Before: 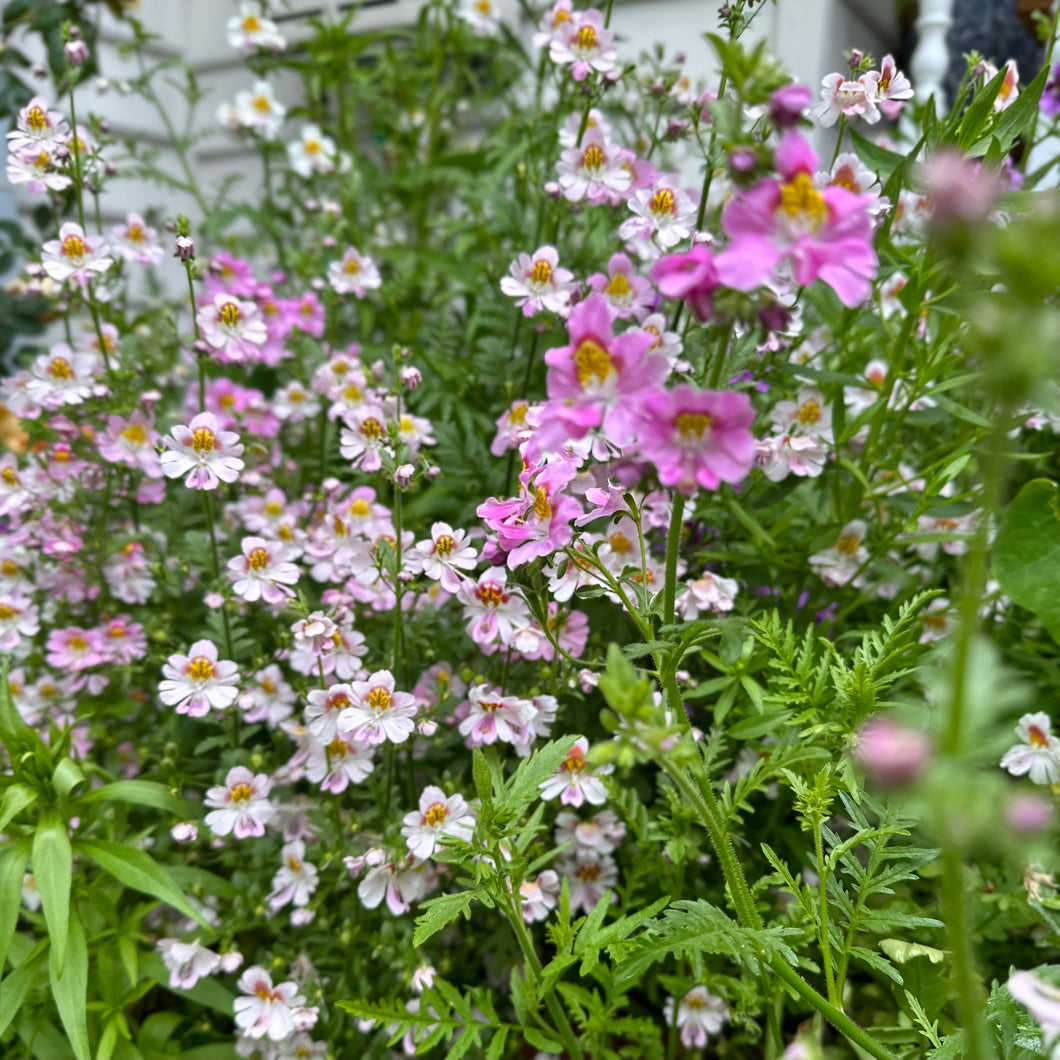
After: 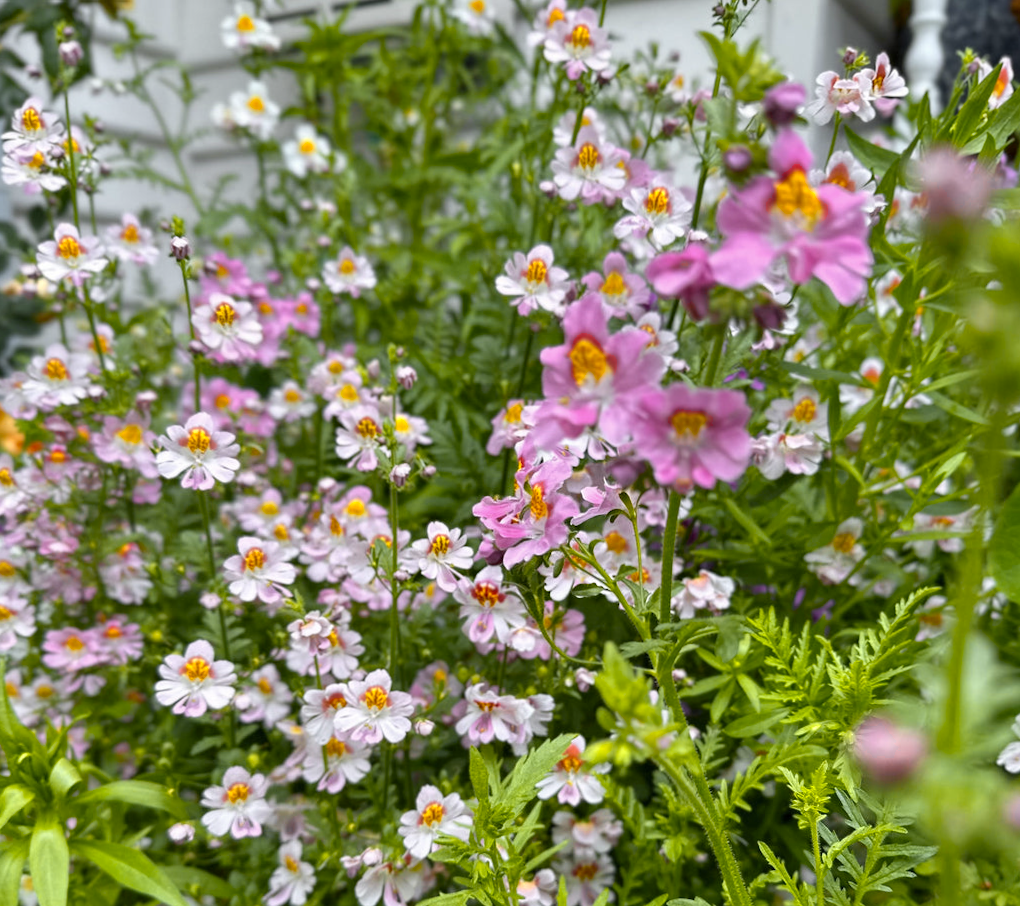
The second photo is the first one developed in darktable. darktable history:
crop and rotate: angle 0.2°, left 0.275%, right 3.127%, bottom 14.18%
color zones: curves: ch0 [(0, 0.511) (0.143, 0.531) (0.286, 0.56) (0.429, 0.5) (0.571, 0.5) (0.714, 0.5) (0.857, 0.5) (1, 0.5)]; ch1 [(0, 0.525) (0.143, 0.705) (0.286, 0.715) (0.429, 0.35) (0.571, 0.35) (0.714, 0.35) (0.857, 0.4) (1, 0.4)]; ch2 [(0, 0.572) (0.143, 0.512) (0.286, 0.473) (0.429, 0.45) (0.571, 0.5) (0.714, 0.5) (0.857, 0.518) (1, 0.518)]
